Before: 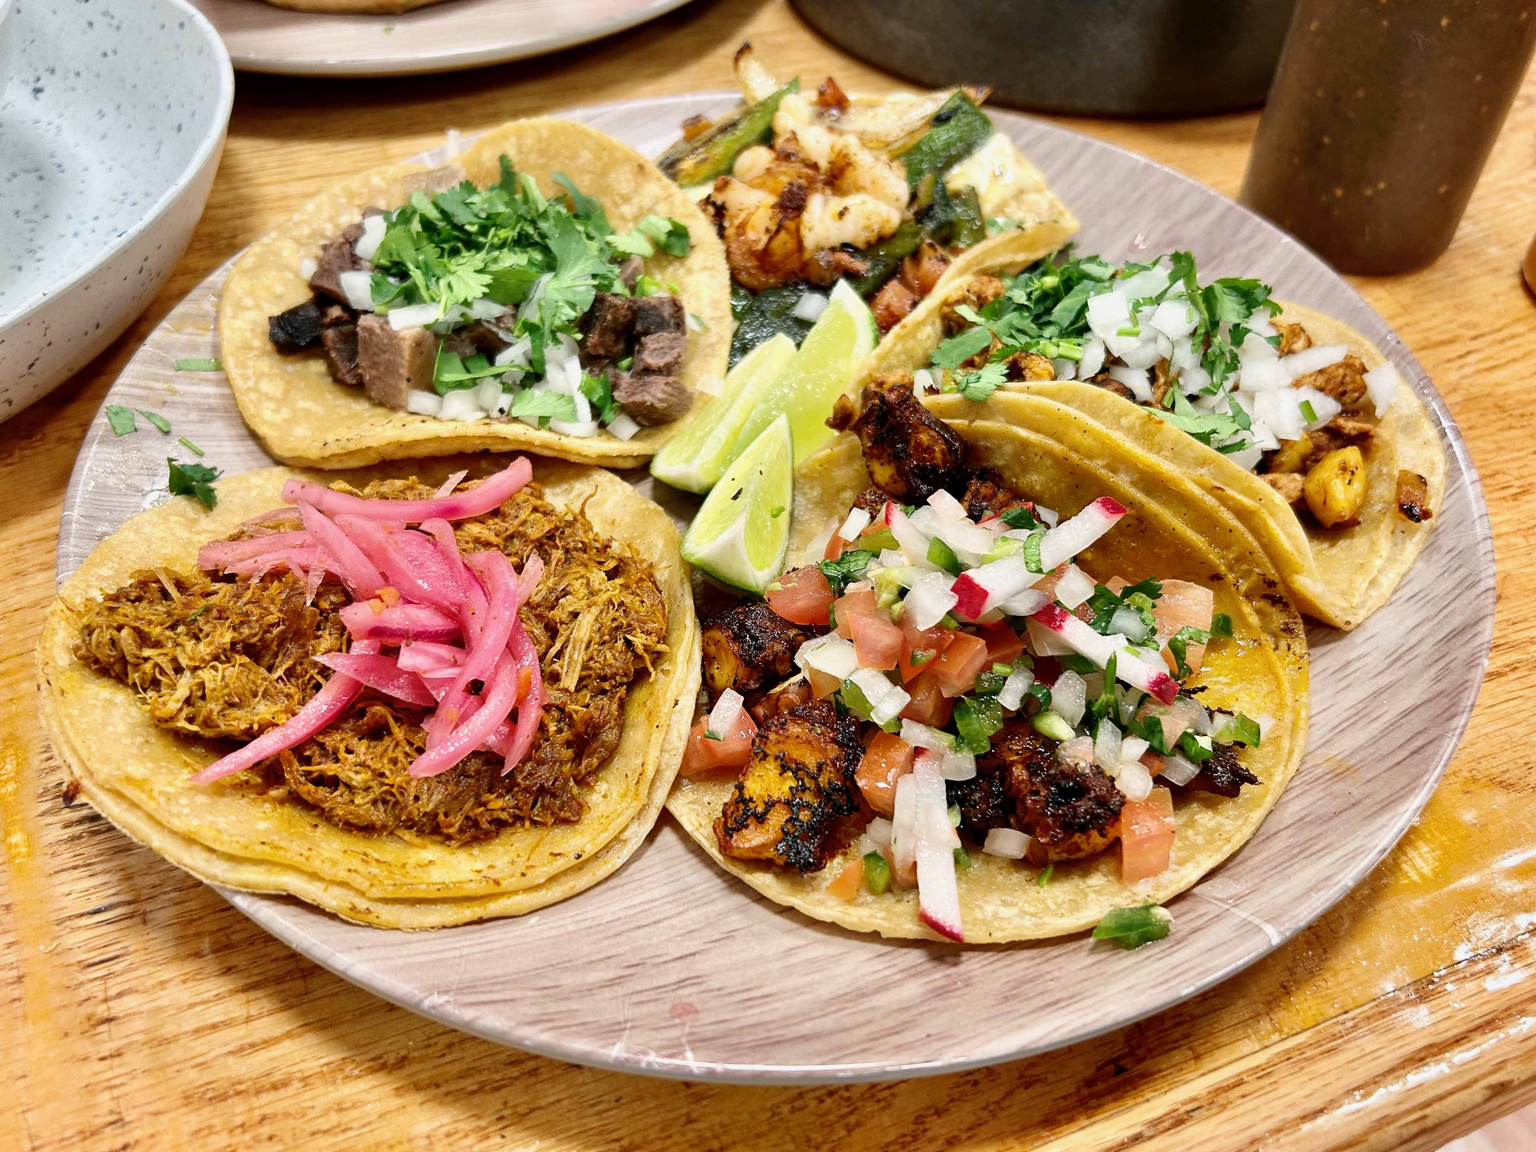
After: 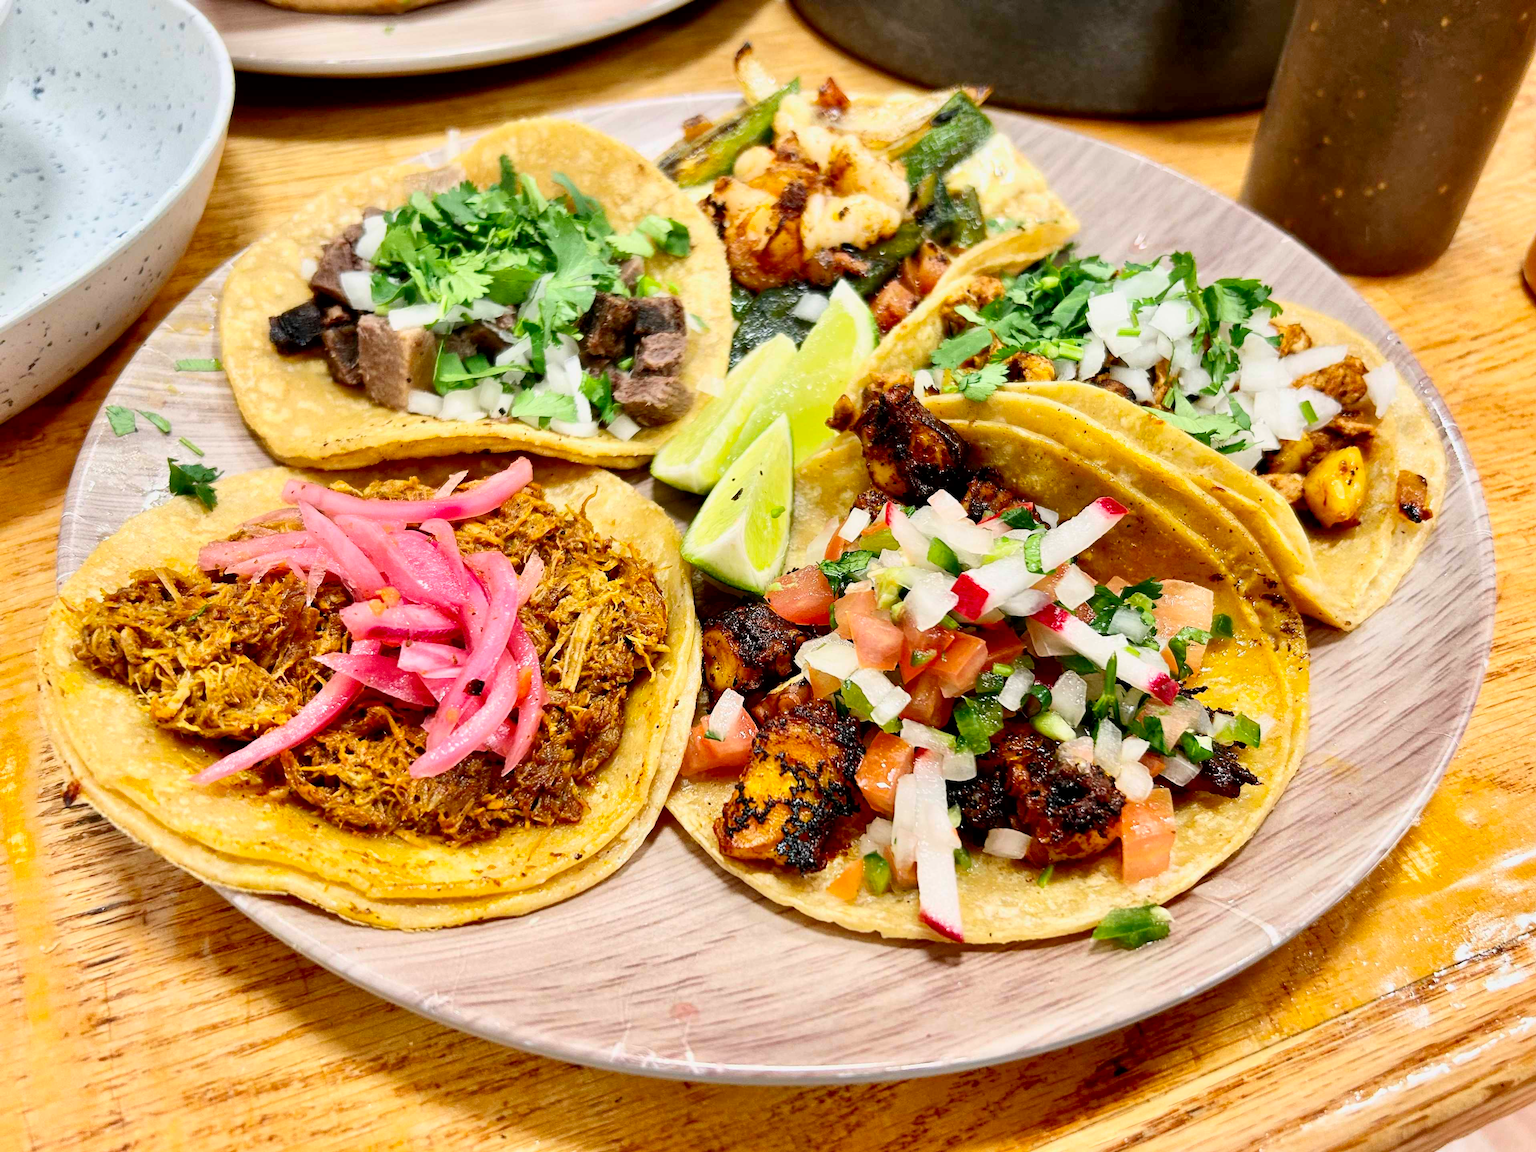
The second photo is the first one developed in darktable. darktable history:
exposure: exposure -0.147 EV, compensate highlight preservation false
contrast brightness saturation: contrast 0.199, brightness 0.156, saturation 0.22
shadows and highlights: shadows 24.88, highlights -23.16
